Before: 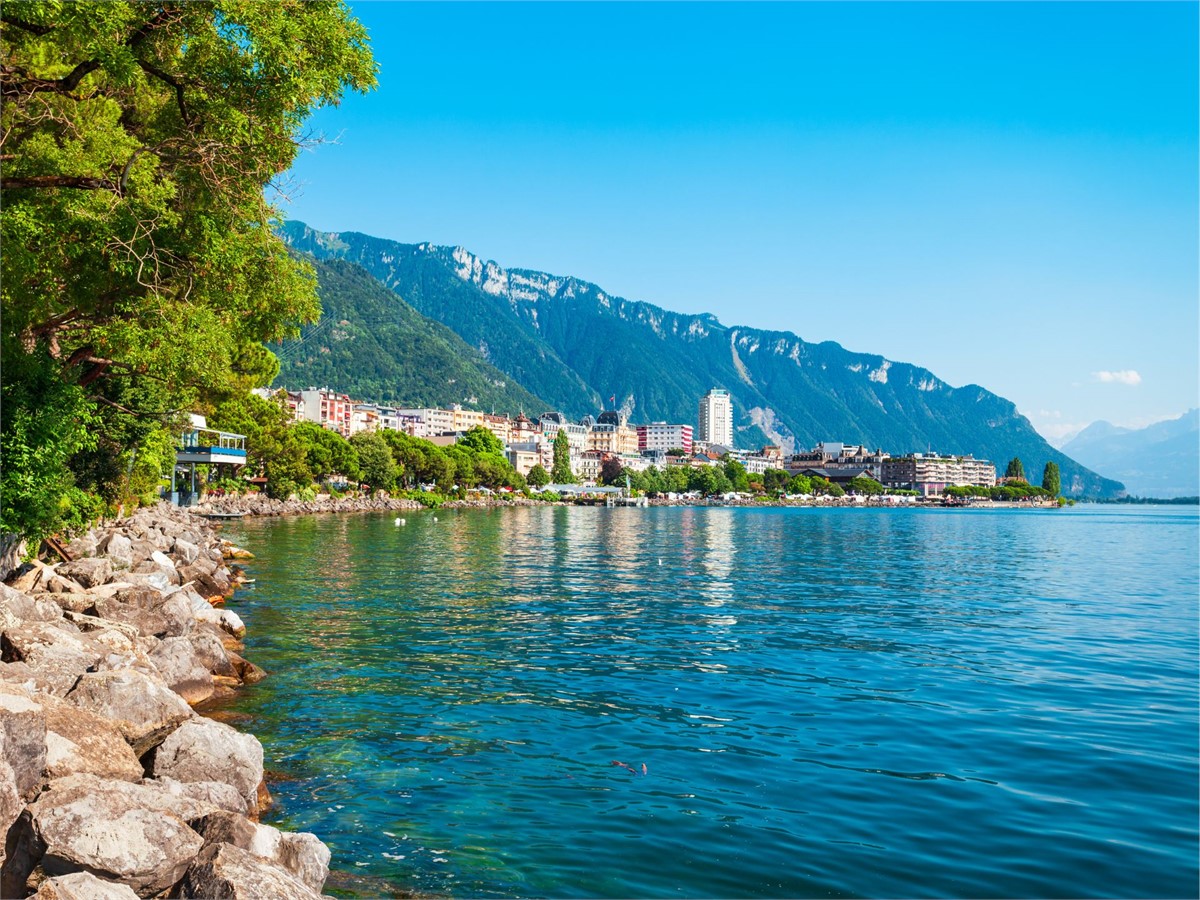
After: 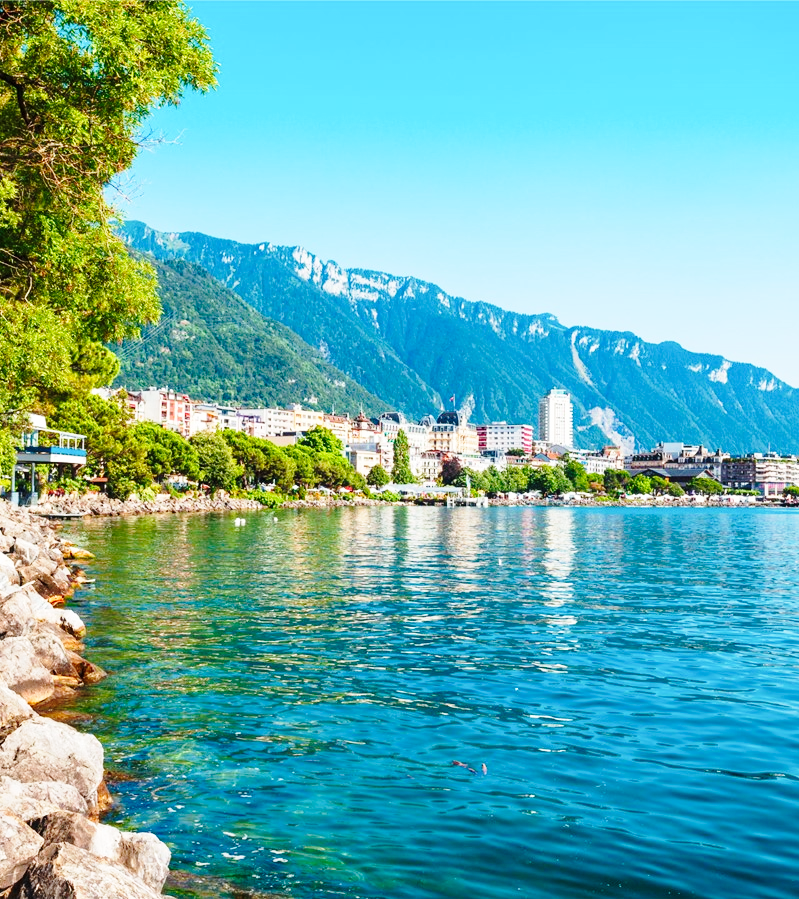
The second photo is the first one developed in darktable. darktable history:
base curve: curves: ch0 [(0, 0) (0.028, 0.03) (0.121, 0.232) (0.46, 0.748) (0.859, 0.968) (1, 1)], preserve colors none
crop and rotate: left 13.409%, right 19.924%
